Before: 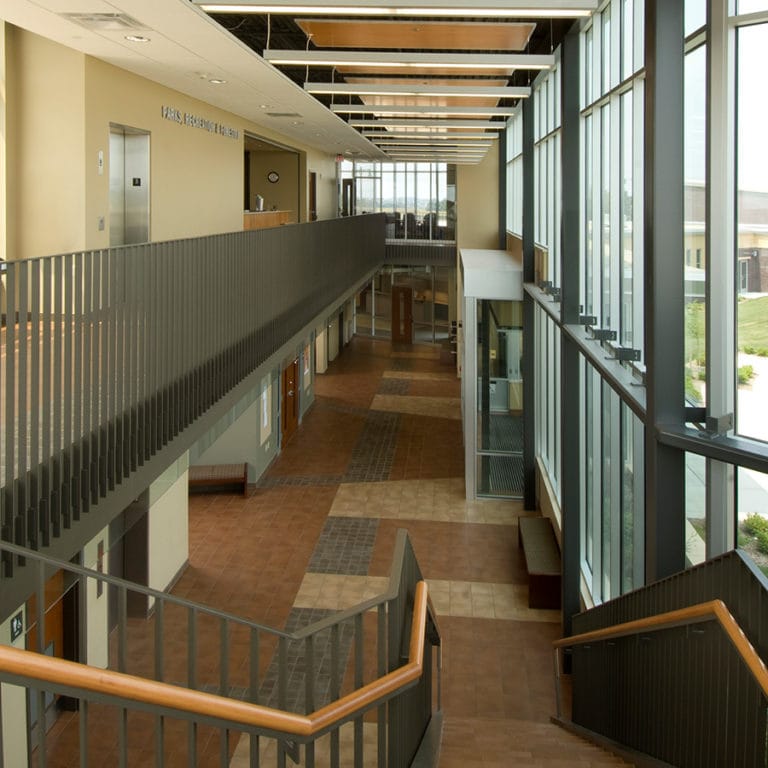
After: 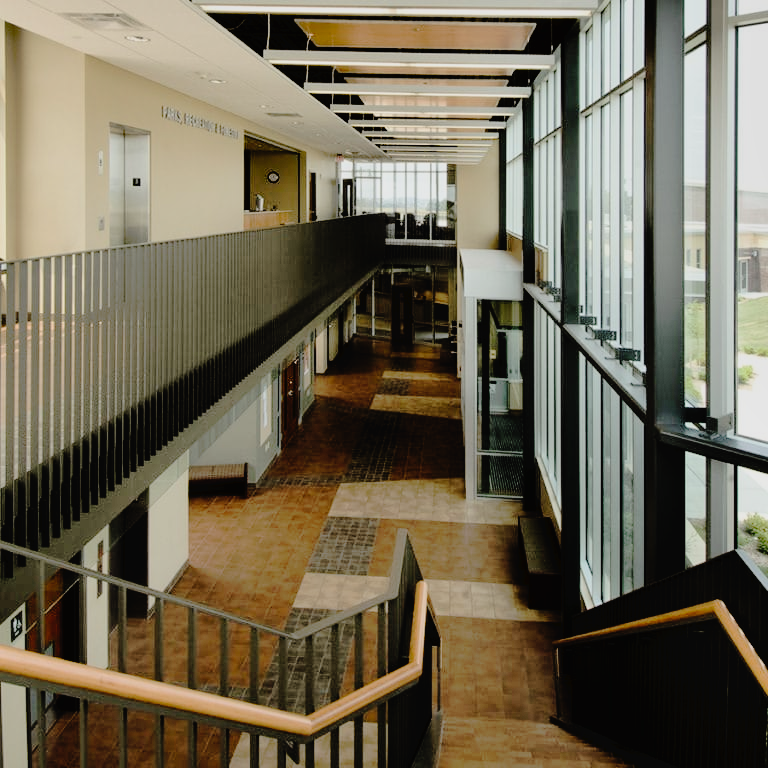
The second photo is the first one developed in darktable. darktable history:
shadows and highlights: shadows 25, highlights -48, soften with gaussian
filmic rgb: black relative exposure -5 EV, hardness 2.88, contrast 1.4, highlights saturation mix -20%
tone curve: curves: ch0 [(0, 0) (0.003, 0.019) (0.011, 0.019) (0.025, 0.023) (0.044, 0.032) (0.069, 0.046) (0.1, 0.073) (0.136, 0.129) (0.177, 0.207) (0.224, 0.295) (0.277, 0.394) (0.335, 0.48) (0.399, 0.524) (0.468, 0.575) (0.543, 0.628) (0.623, 0.684) (0.709, 0.739) (0.801, 0.808) (0.898, 0.9) (1, 1)], preserve colors none
